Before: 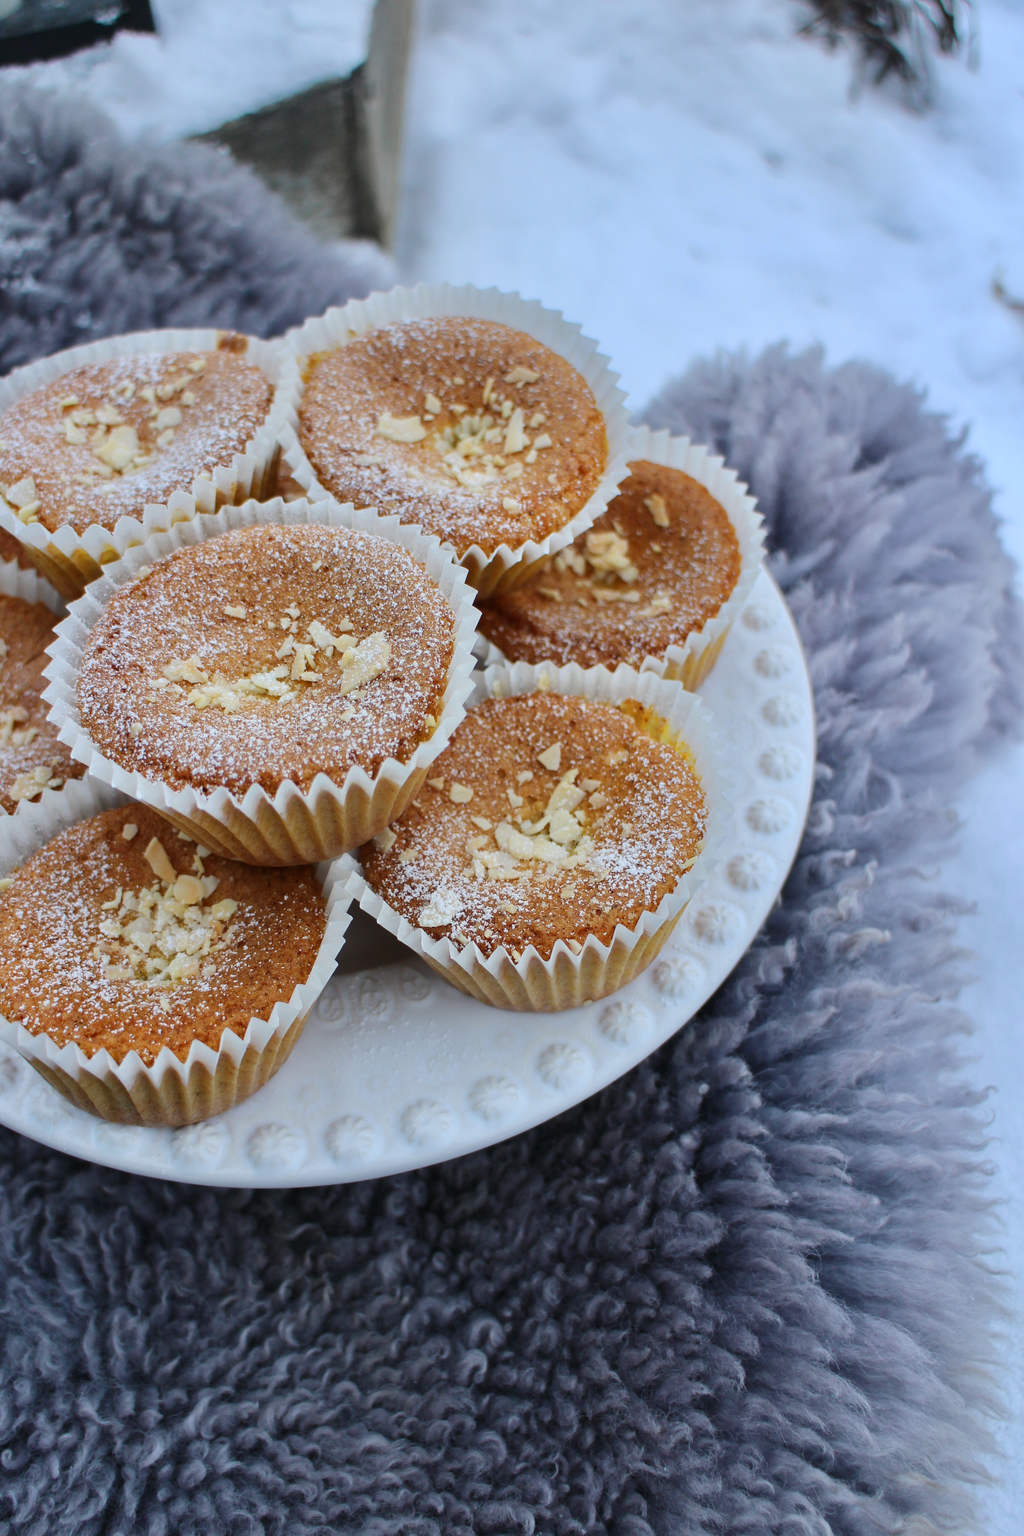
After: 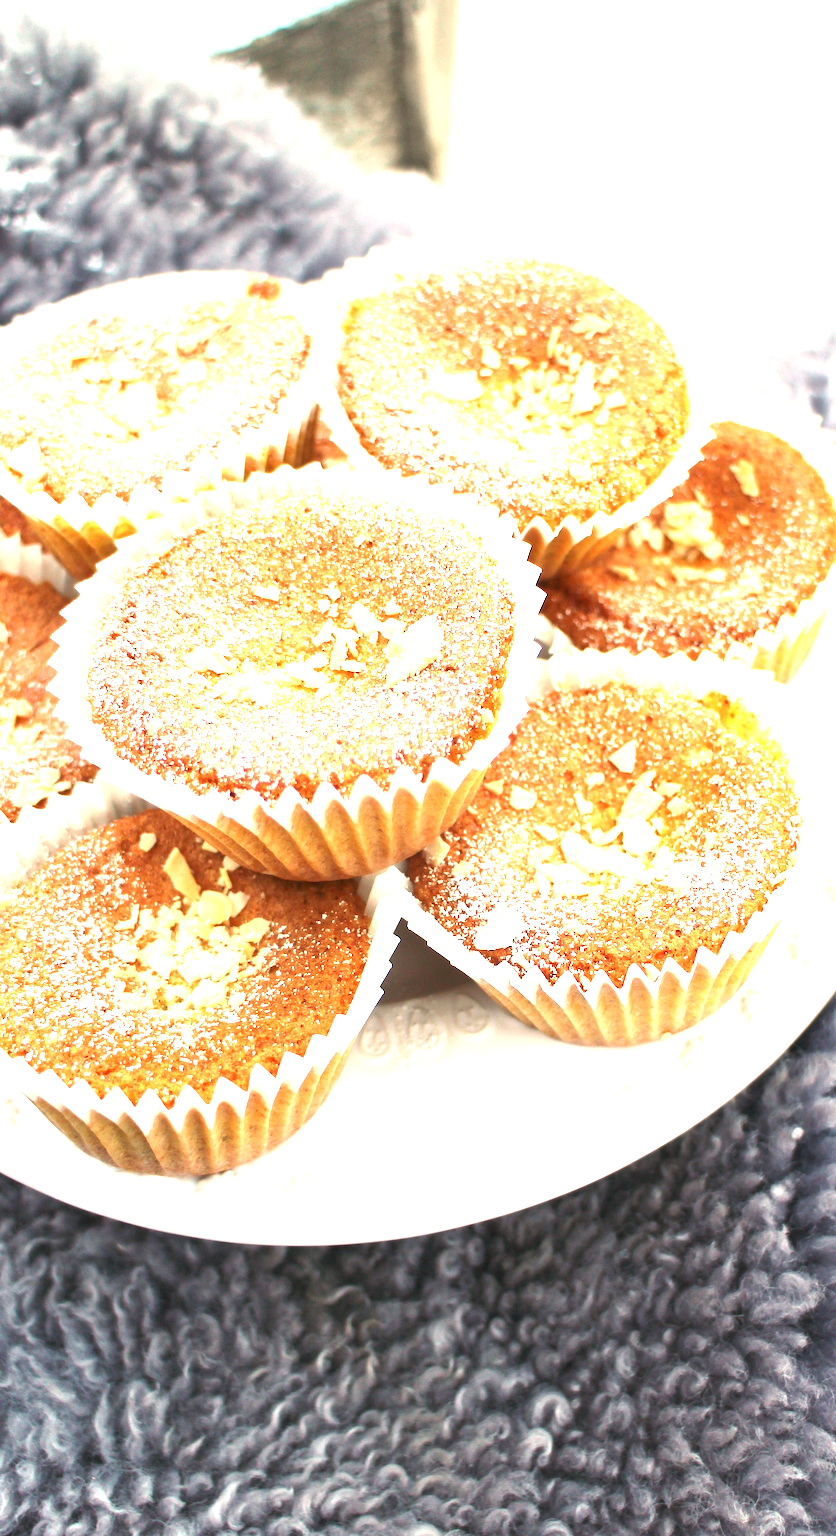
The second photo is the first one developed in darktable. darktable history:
exposure: black level correction 0, exposure 2.088 EV, compensate exposure bias true, compensate highlight preservation false
white balance: red 1.123, blue 0.83
crop: top 5.803%, right 27.864%, bottom 5.804%
